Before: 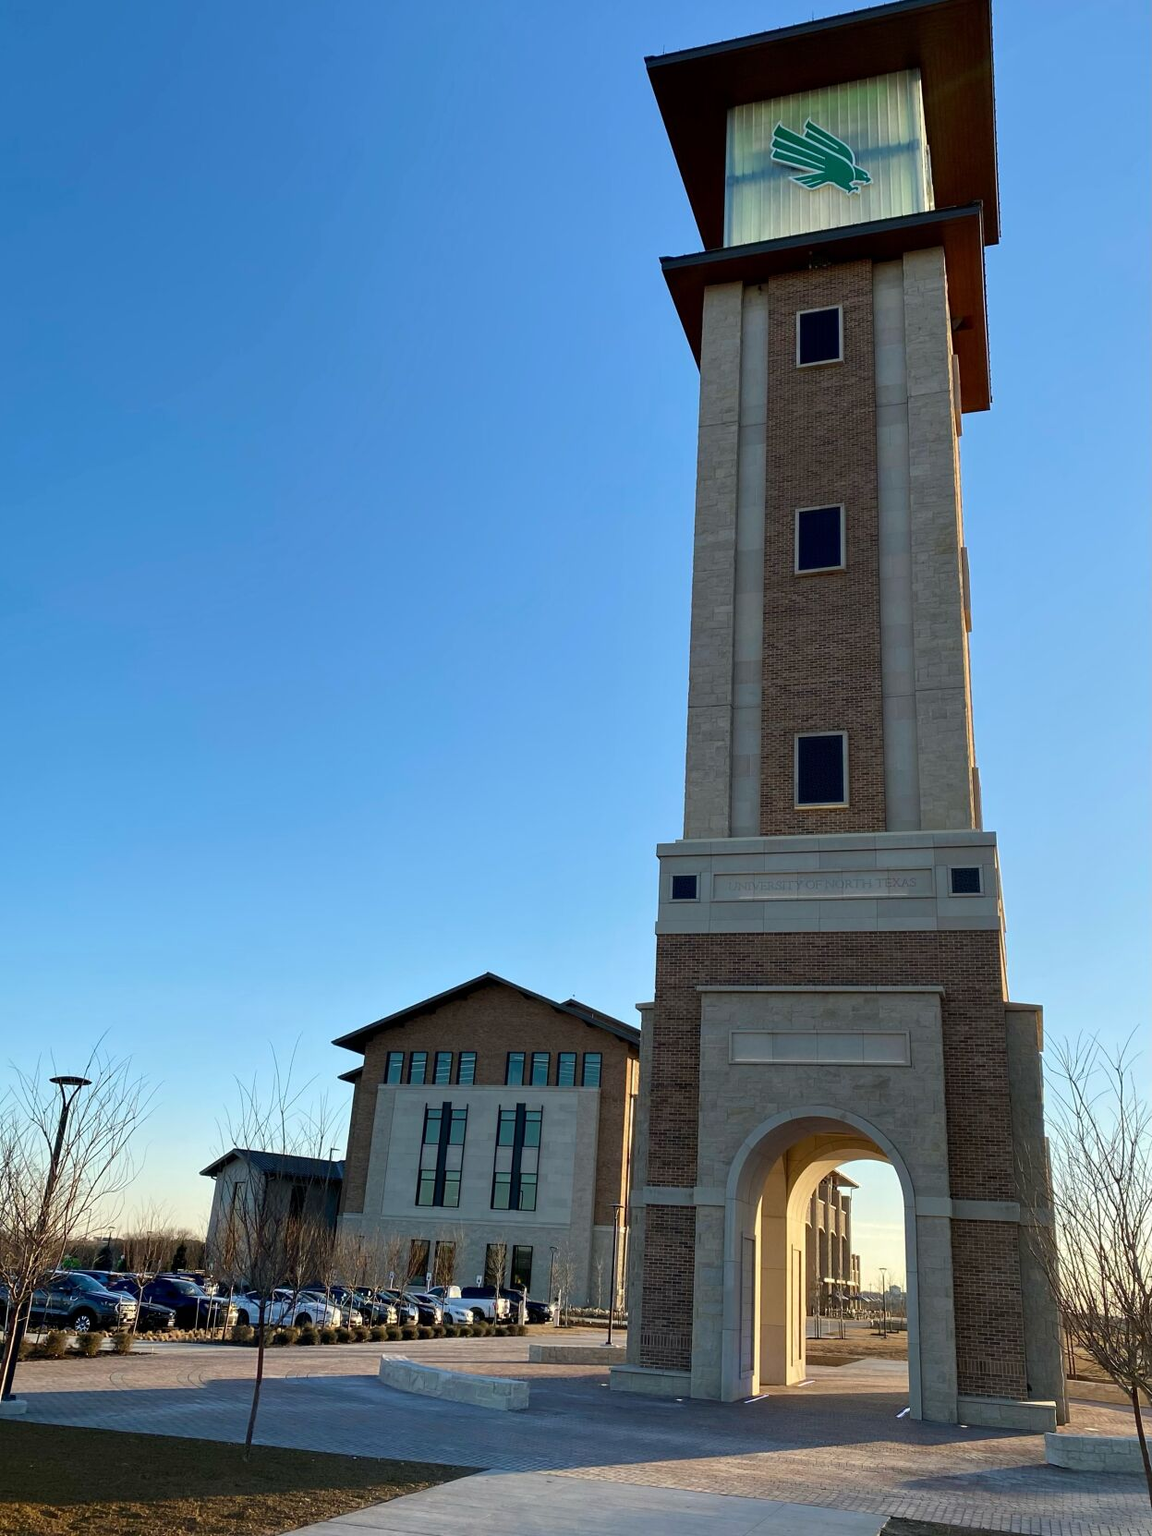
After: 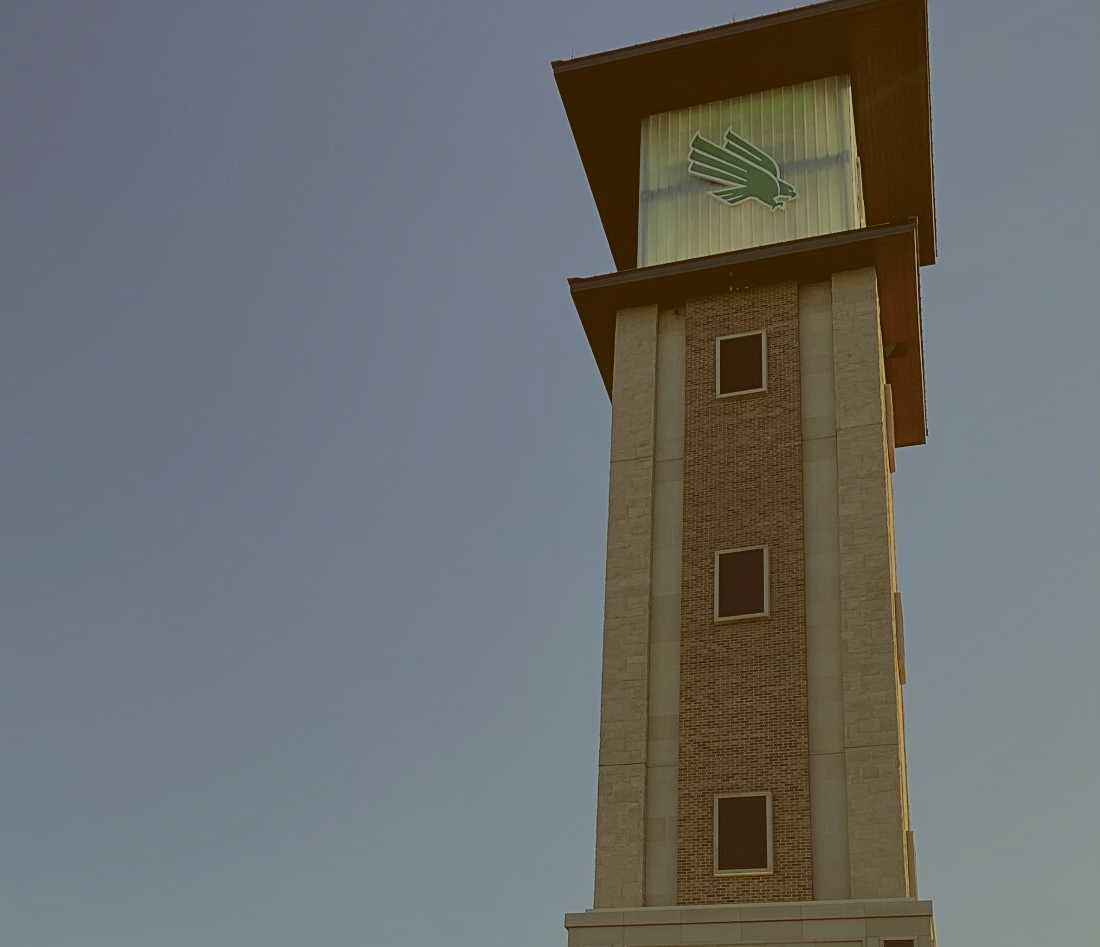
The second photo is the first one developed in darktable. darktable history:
crop and rotate: left 11.769%, bottom 43.005%
sharpen: on, module defaults
contrast brightness saturation: contrast 0.097, brightness 0.307, saturation 0.144
color correction: highlights a* -5.52, highlights b* 9.79, shadows a* 9.69, shadows b* 24.67
color balance rgb: shadows lift › chroma 4.217%, shadows lift › hue 254.06°, global offset › luminance 1.482%, perceptual saturation grading › global saturation -0.127%, perceptual brilliance grading › global brilliance -47.815%
contrast equalizer: octaves 7, y [[0.536, 0.565, 0.581, 0.516, 0.52, 0.491], [0.5 ×6], [0.5 ×6], [0 ×6], [0 ×6]], mix -0.315
